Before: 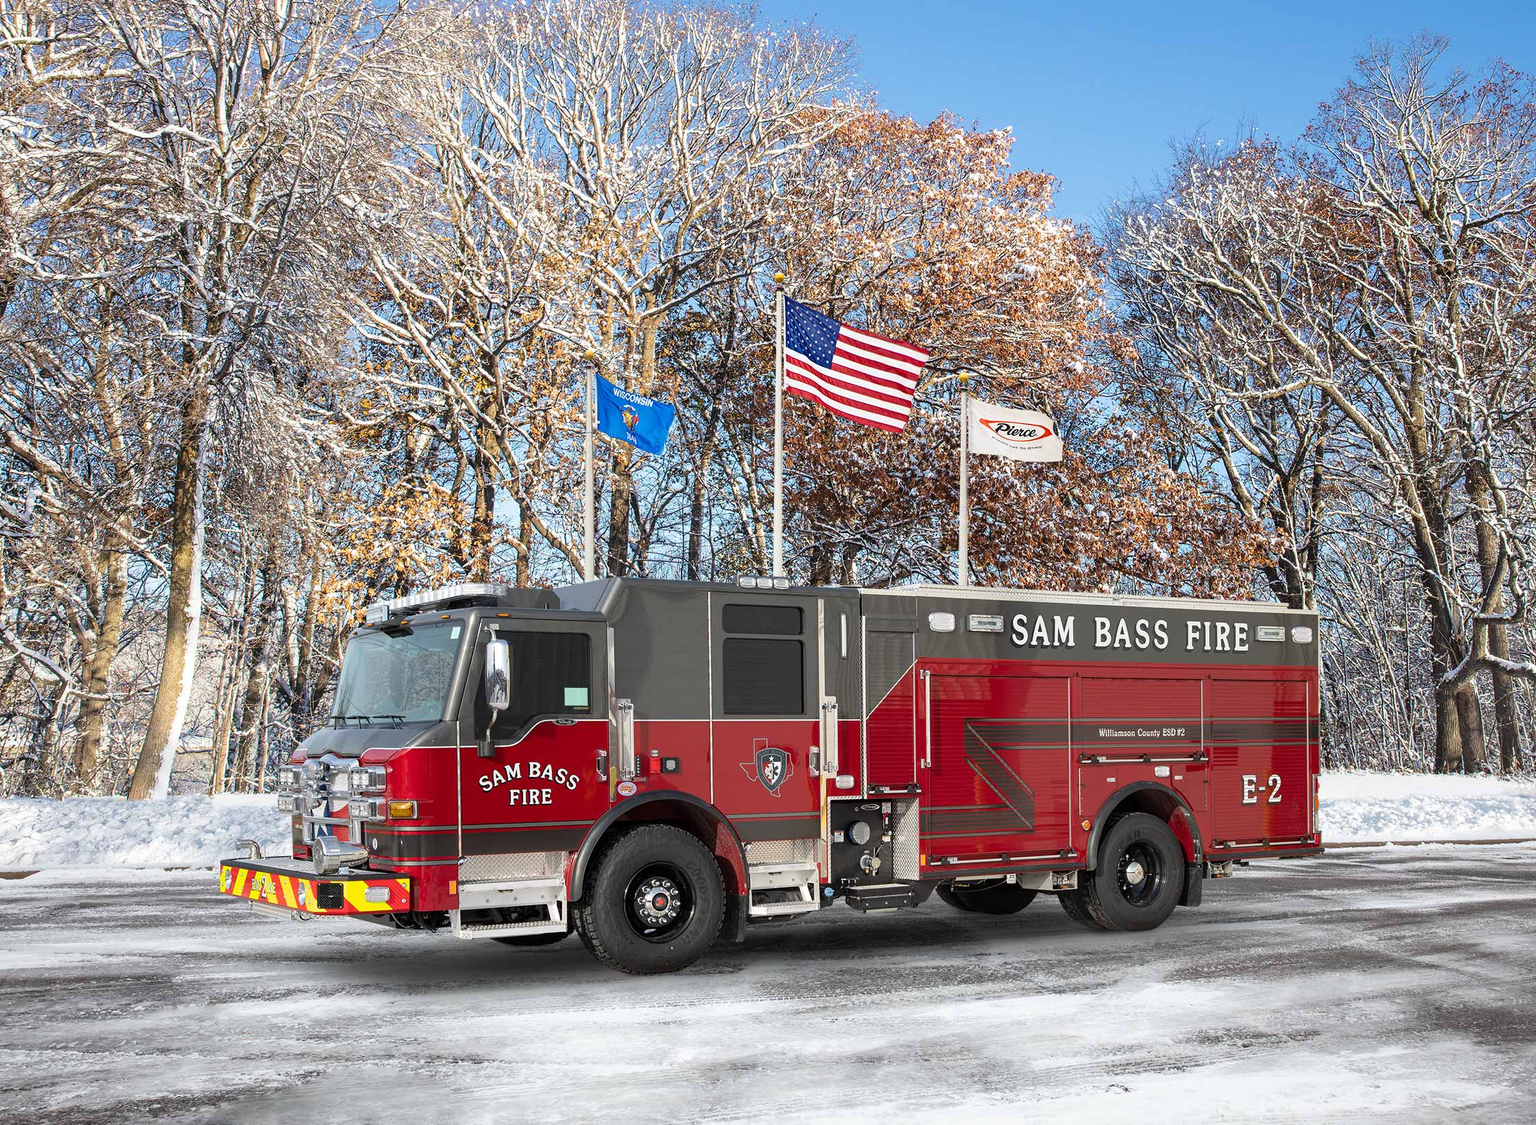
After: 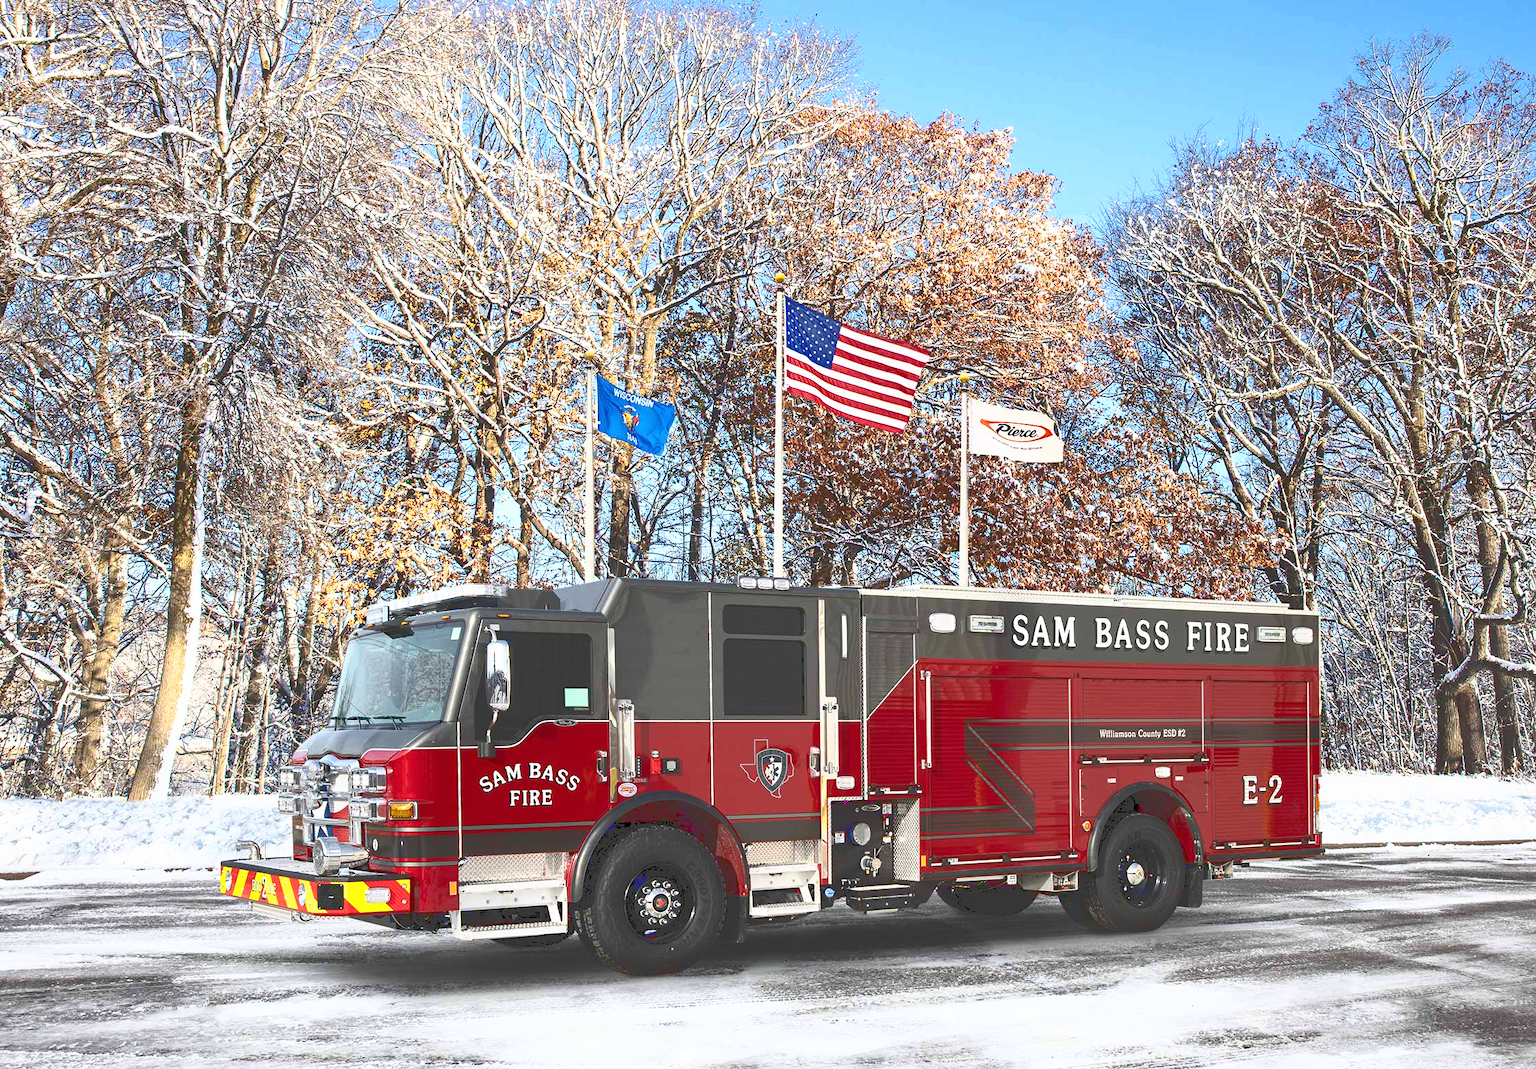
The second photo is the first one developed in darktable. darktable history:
crop and rotate: top 0.003%, bottom 5.034%
color calibration: illuminant same as pipeline (D50), adaptation XYZ, x 0.346, y 0.358, temperature 5020.04 K
base curve: curves: ch0 [(0, 0.036) (0.007, 0.037) (0.604, 0.887) (1, 1)]
sharpen: radius 5.286, amount 0.315, threshold 26.879
